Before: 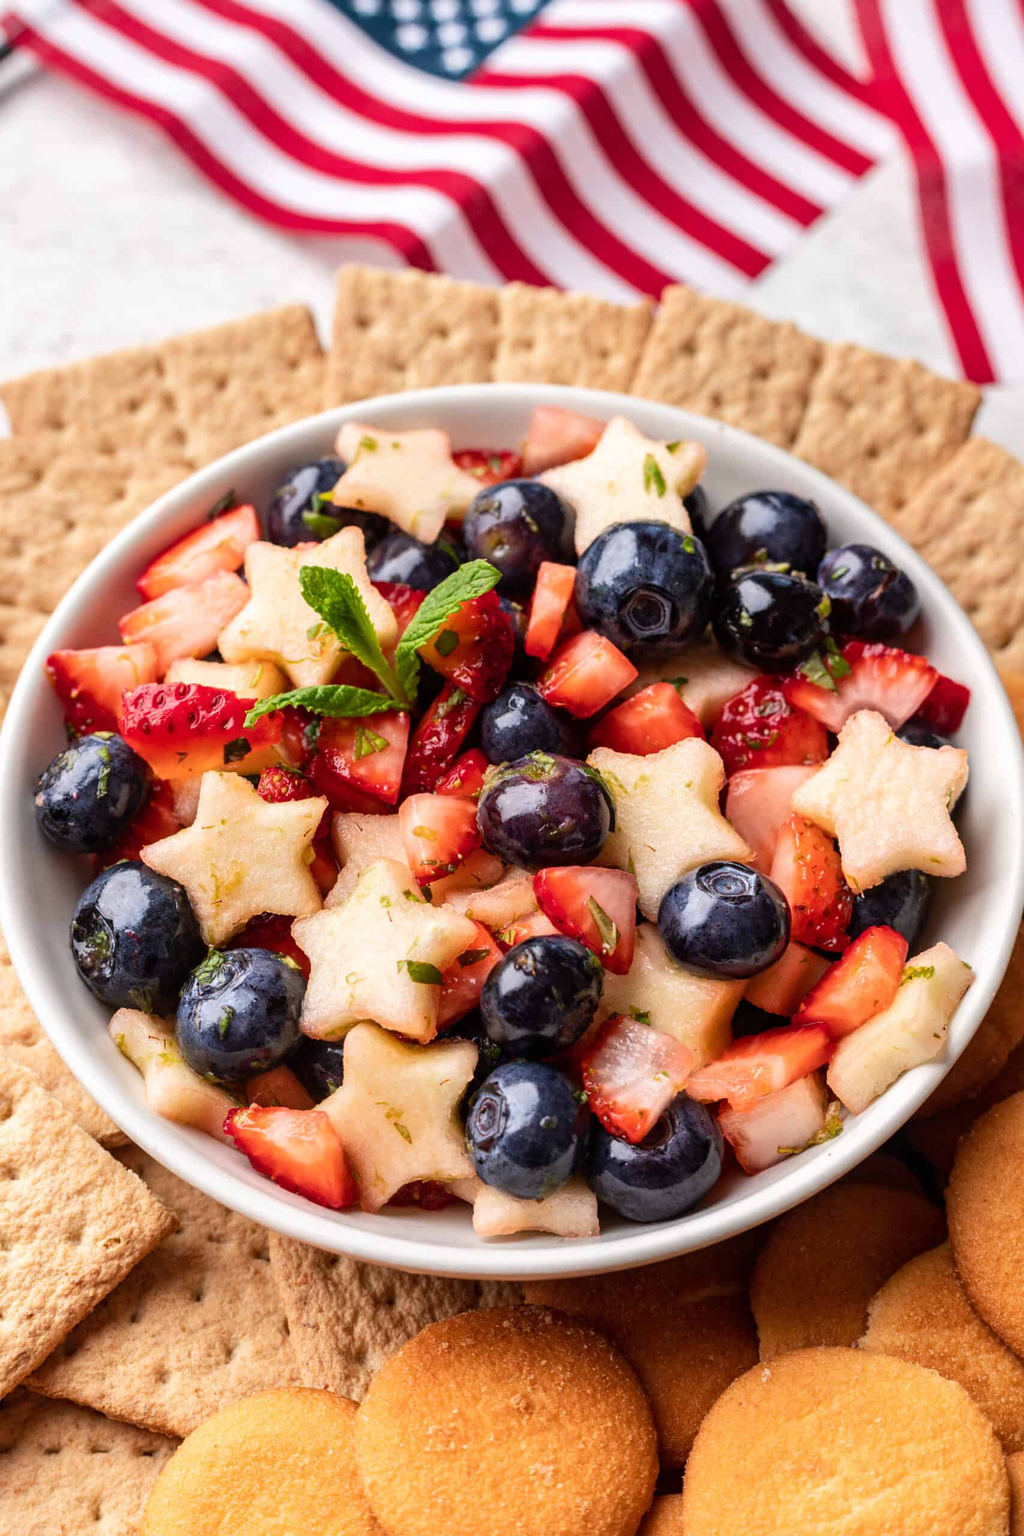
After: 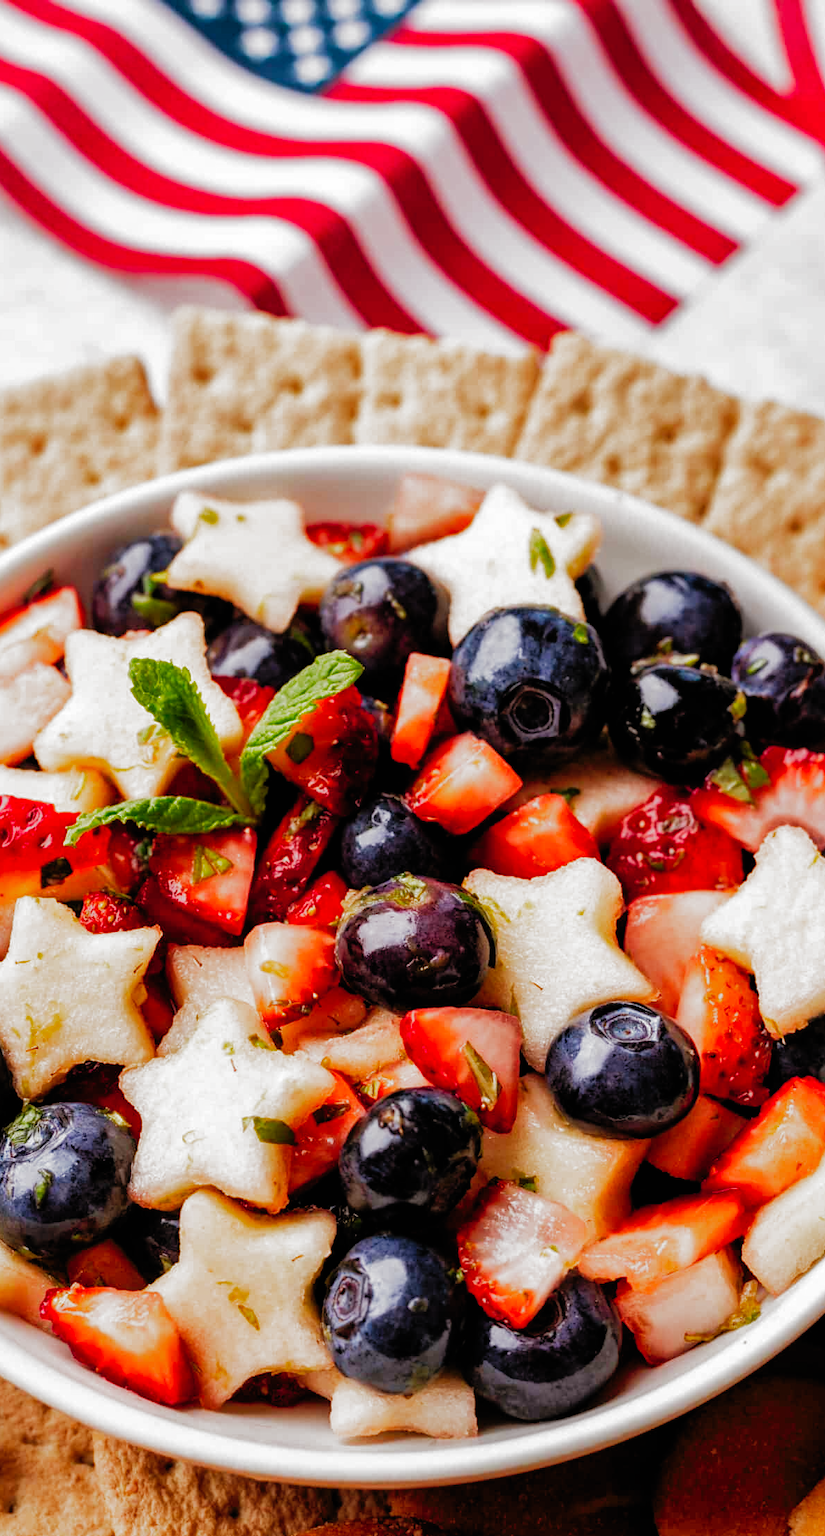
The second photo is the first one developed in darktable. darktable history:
color balance: mode lift, gamma, gain (sRGB), lift [1, 0.99, 1.01, 0.992], gamma [1, 1.037, 0.974, 0.963]
crop: left 18.479%, right 12.2%, bottom 13.971%
shadows and highlights: on, module defaults
filmic rgb: black relative exposure -6.43 EV, white relative exposure 2.43 EV, threshold 3 EV, hardness 5.27, latitude 0.1%, contrast 1.425, highlights saturation mix 2%, preserve chrominance no, color science v5 (2021), contrast in shadows safe, contrast in highlights safe, enable highlight reconstruction true
